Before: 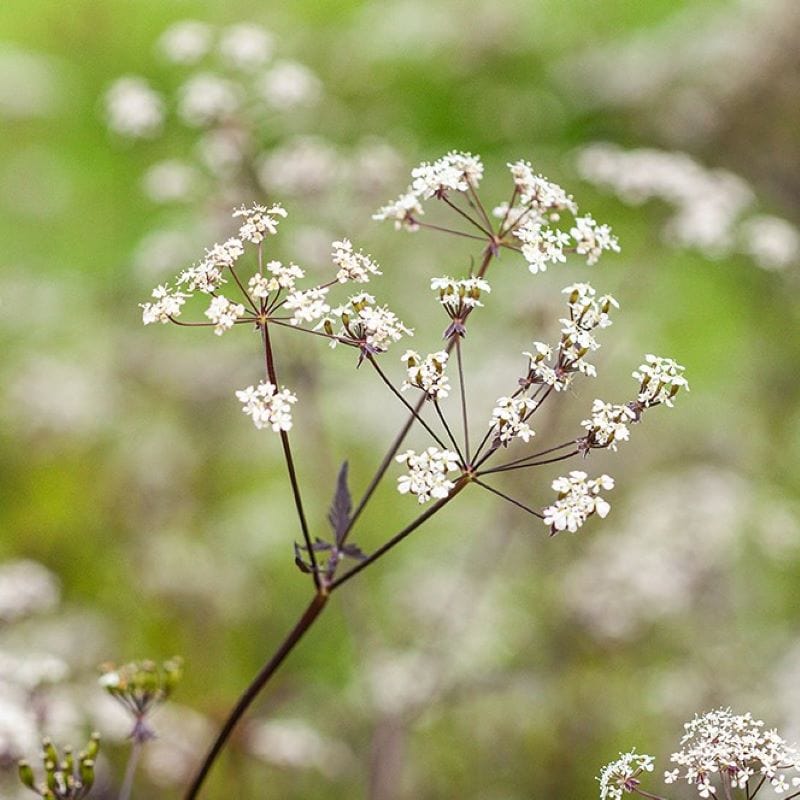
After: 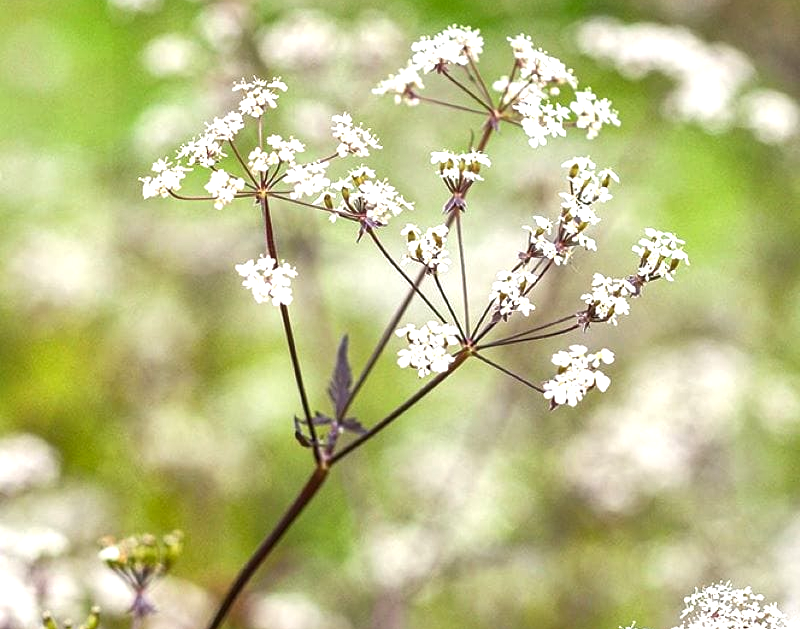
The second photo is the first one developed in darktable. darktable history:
exposure: exposure 0.6 EV, compensate highlight preservation false
crop and rotate: top 15.774%, bottom 5.506%
local contrast: mode bilateral grid, contrast 20, coarseness 50, detail 141%, midtone range 0.2
